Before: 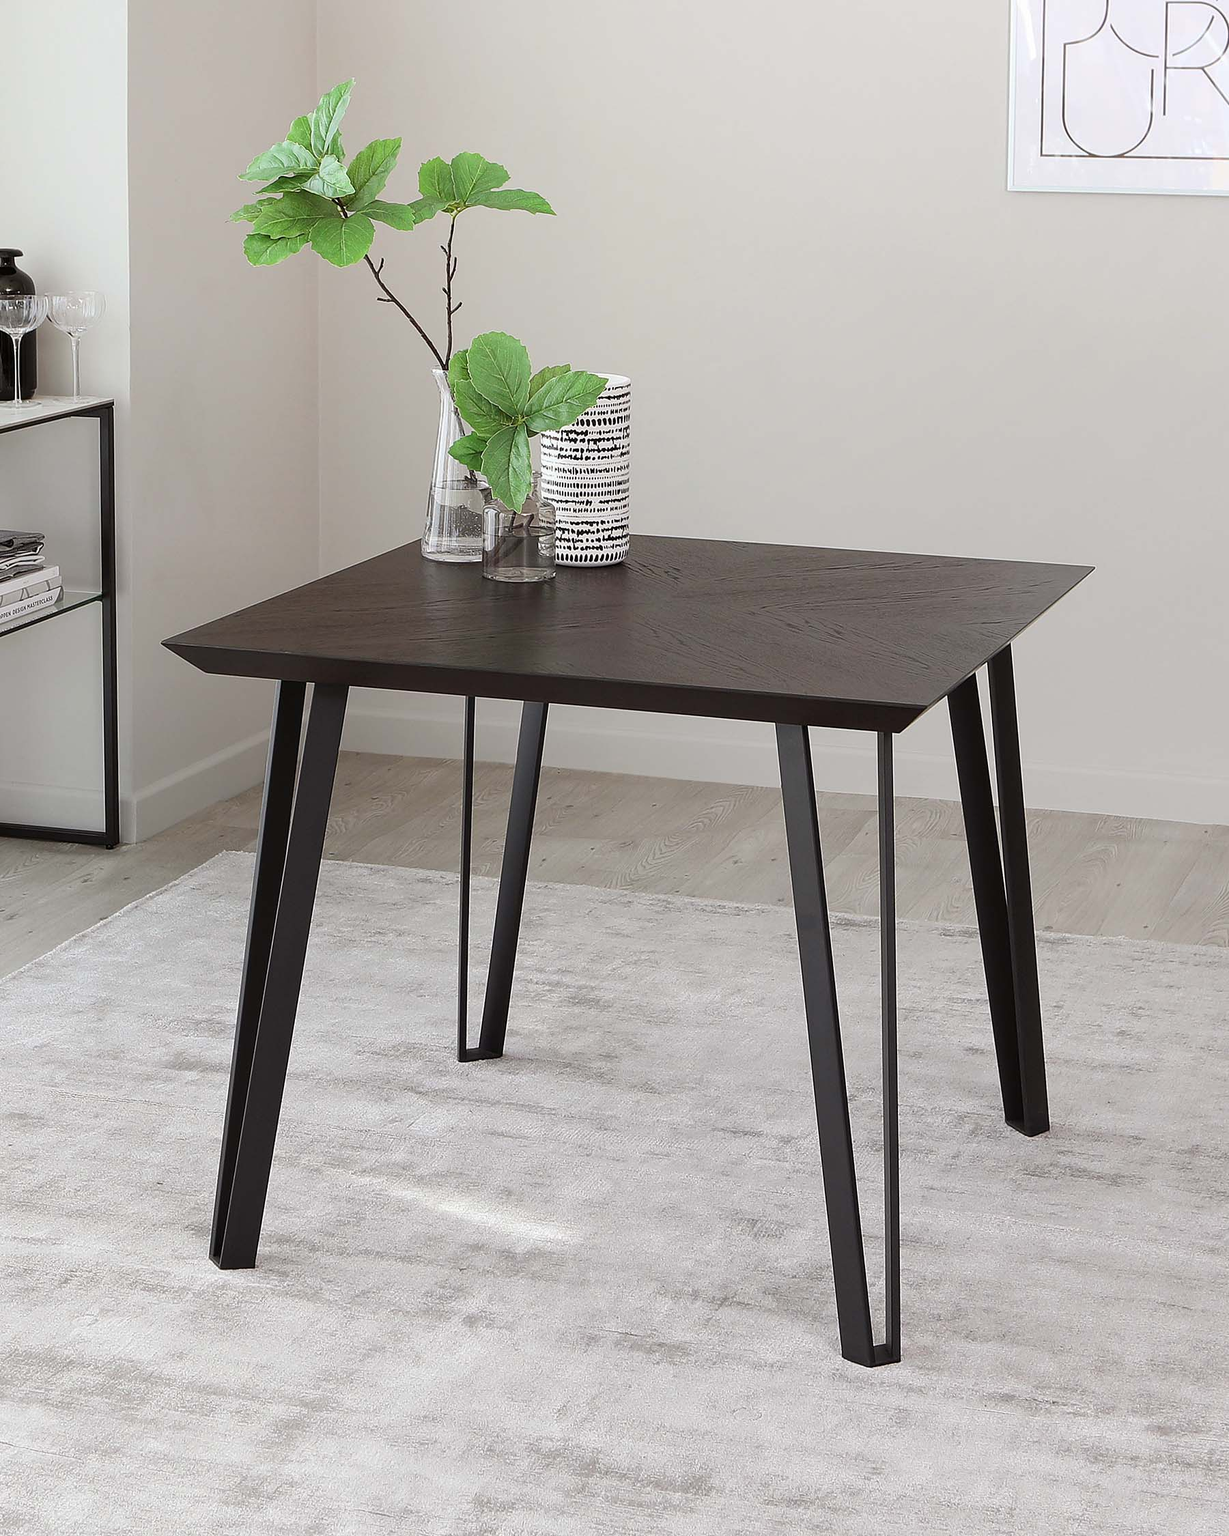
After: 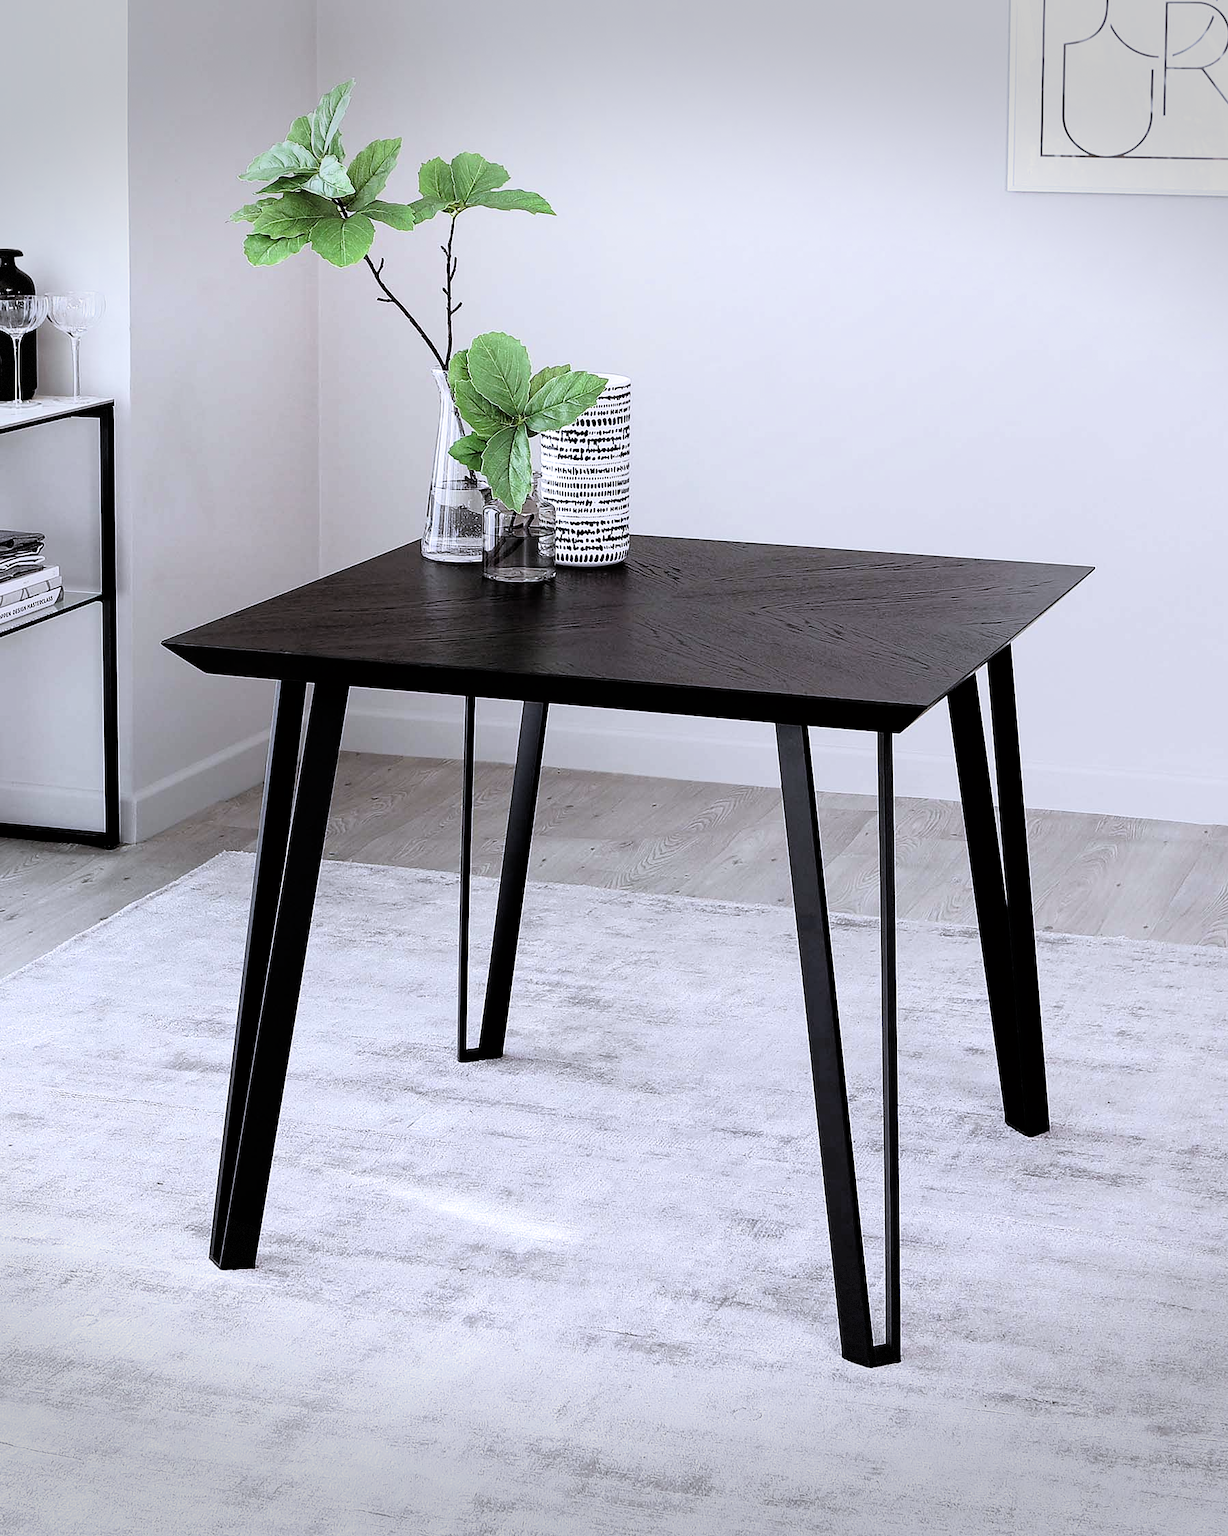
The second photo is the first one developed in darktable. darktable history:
white balance: red 0.967, blue 1.119, emerald 0.756
filmic rgb: black relative exposure -3.57 EV, white relative exposure 2.29 EV, hardness 3.41
sharpen: radius 2.883, amount 0.868, threshold 47.523
vignetting: fall-off start 100%, brightness -0.406, saturation -0.3, width/height ratio 1.324, dithering 8-bit output, unbound false
